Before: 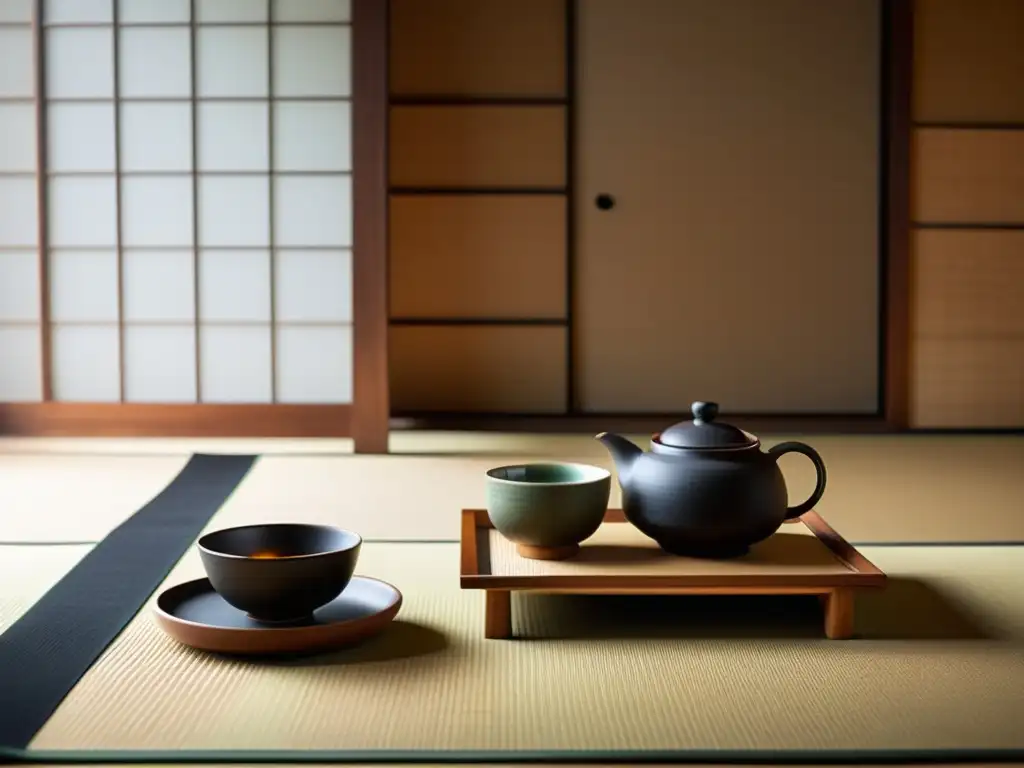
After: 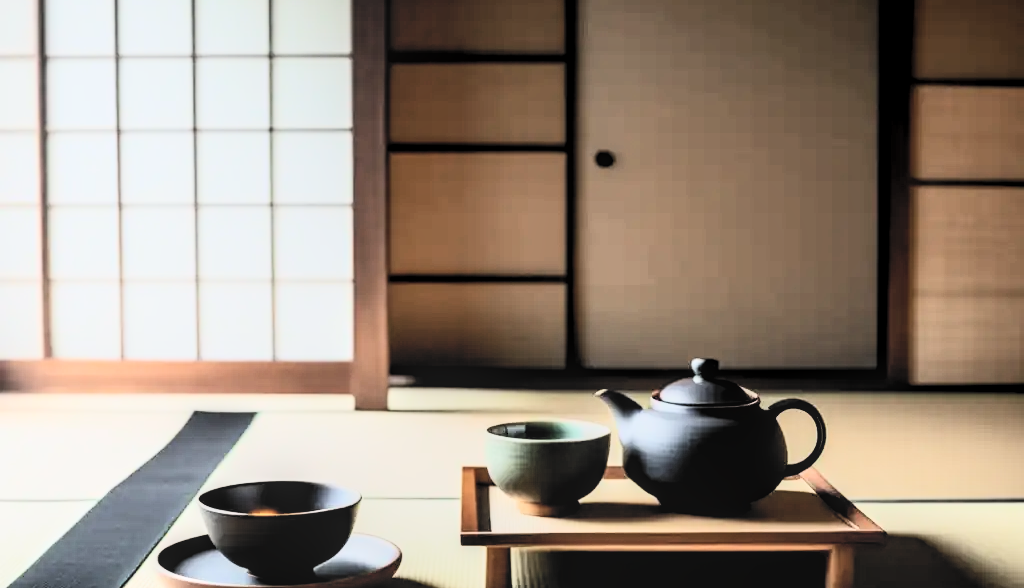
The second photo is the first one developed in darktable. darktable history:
crop: top 5.703%, bottom 17.724%
local contrast: on, module defaults
shadows and highlights: radius 334.65, shadows 64.93, highlights 5.3, compress 87.24%, shadows color adjustment 99.15%, highlights color adjustment 0.855%, soften with gaussian
contrast brightness saturation: contrast 0.42, brightness 0.56, saturation -0.191
exposure: exposure 0.298 EV, compensate highlight preservation false
filmic rgb: black relative exposure -4.1 EV, white relative exposure 5.13 EV, hardness 2.07, contrast 1.158, color science v6 (2022)
